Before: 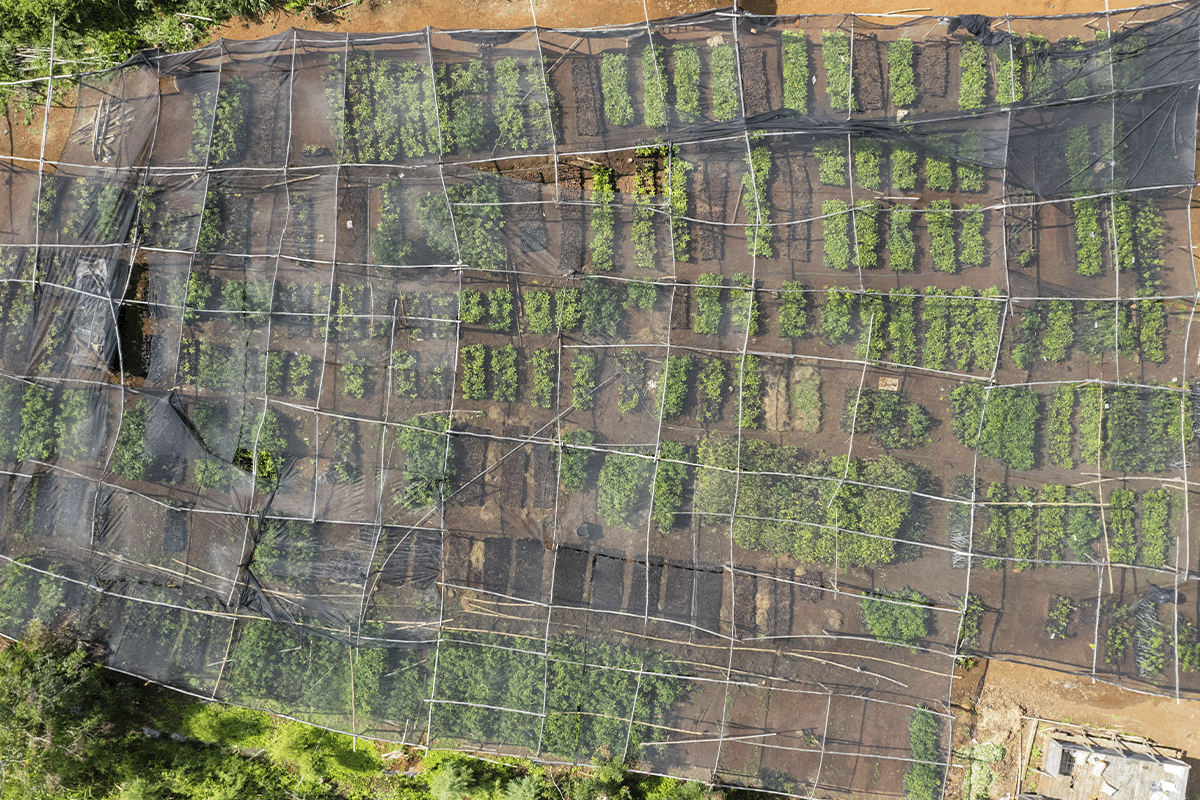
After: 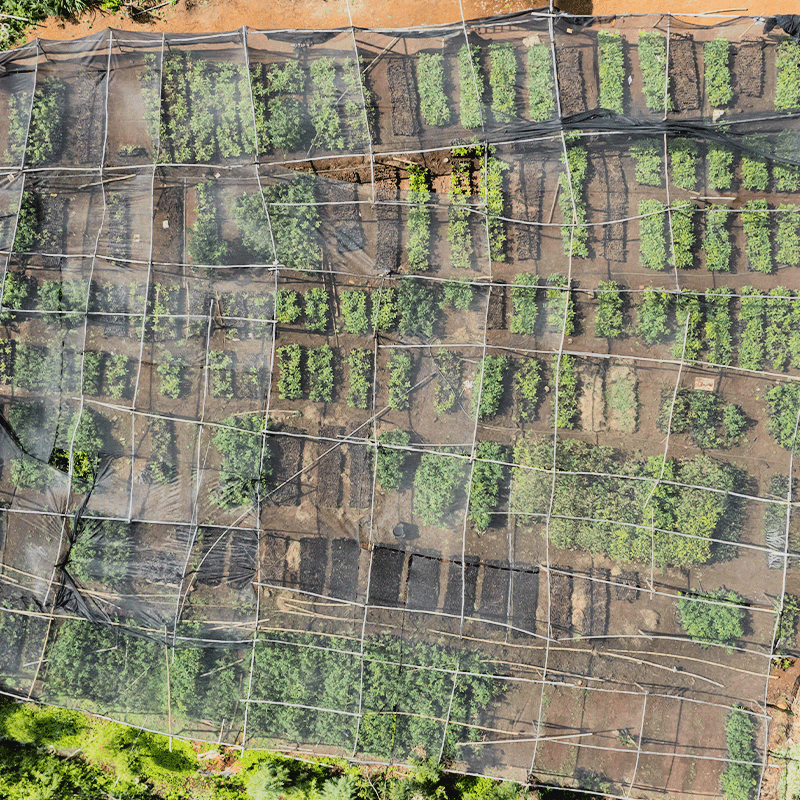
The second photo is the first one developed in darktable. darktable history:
filmic rgb: black relative exposure -5.11 EV, white relative exposure 3.97 EV, hardness 2.88, contrast 1.095, highlights saturation mix -20.25%
tone curve: curves: ch0 [(0, 0.038) (0.193, 0.212) (0.461, 0.502) (0.634, 0.709) (0.852, 0.89) (1, 0.967)]; ch1 [(0, 0) (0.35, 0.356) (0.45, 0.453) (0.504, 0.503) (0.532, 0.524) (0.558, 0.555) (0.735, 0.762) (1, 1)]; ch2 [(0, 0) (0.281, 0.266) (0.456, 0.469) (0.5, 0.5) (0.533, 0.545) (0.606, 0.598) (0.646, 0.654) (1, 1)], color space Lab, independent channels, preserve colors none
crop: left 15.393%, right 17.921%
